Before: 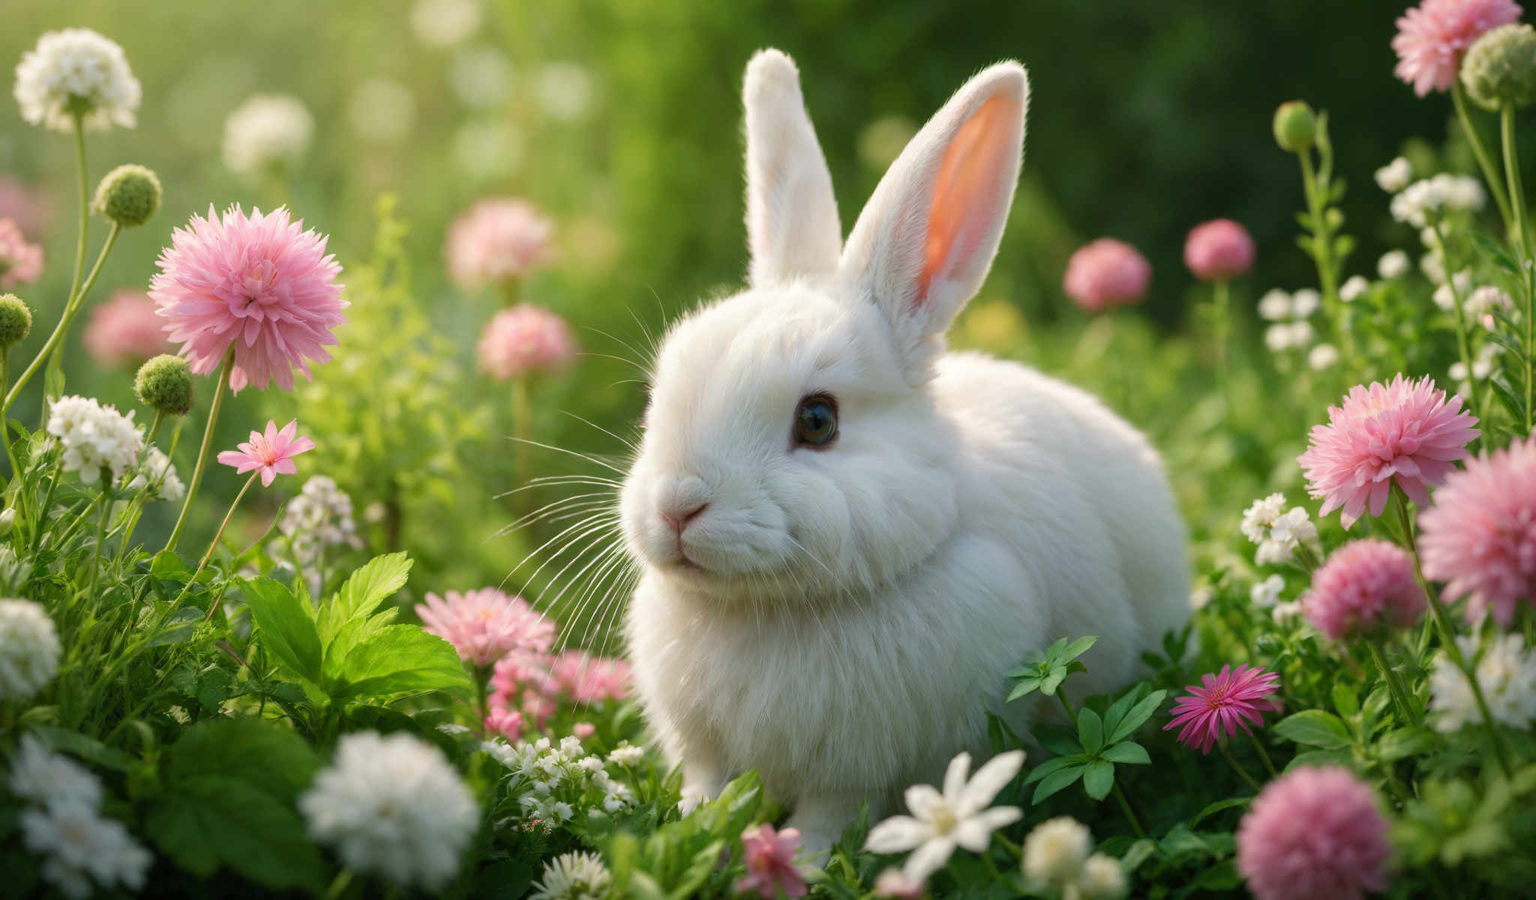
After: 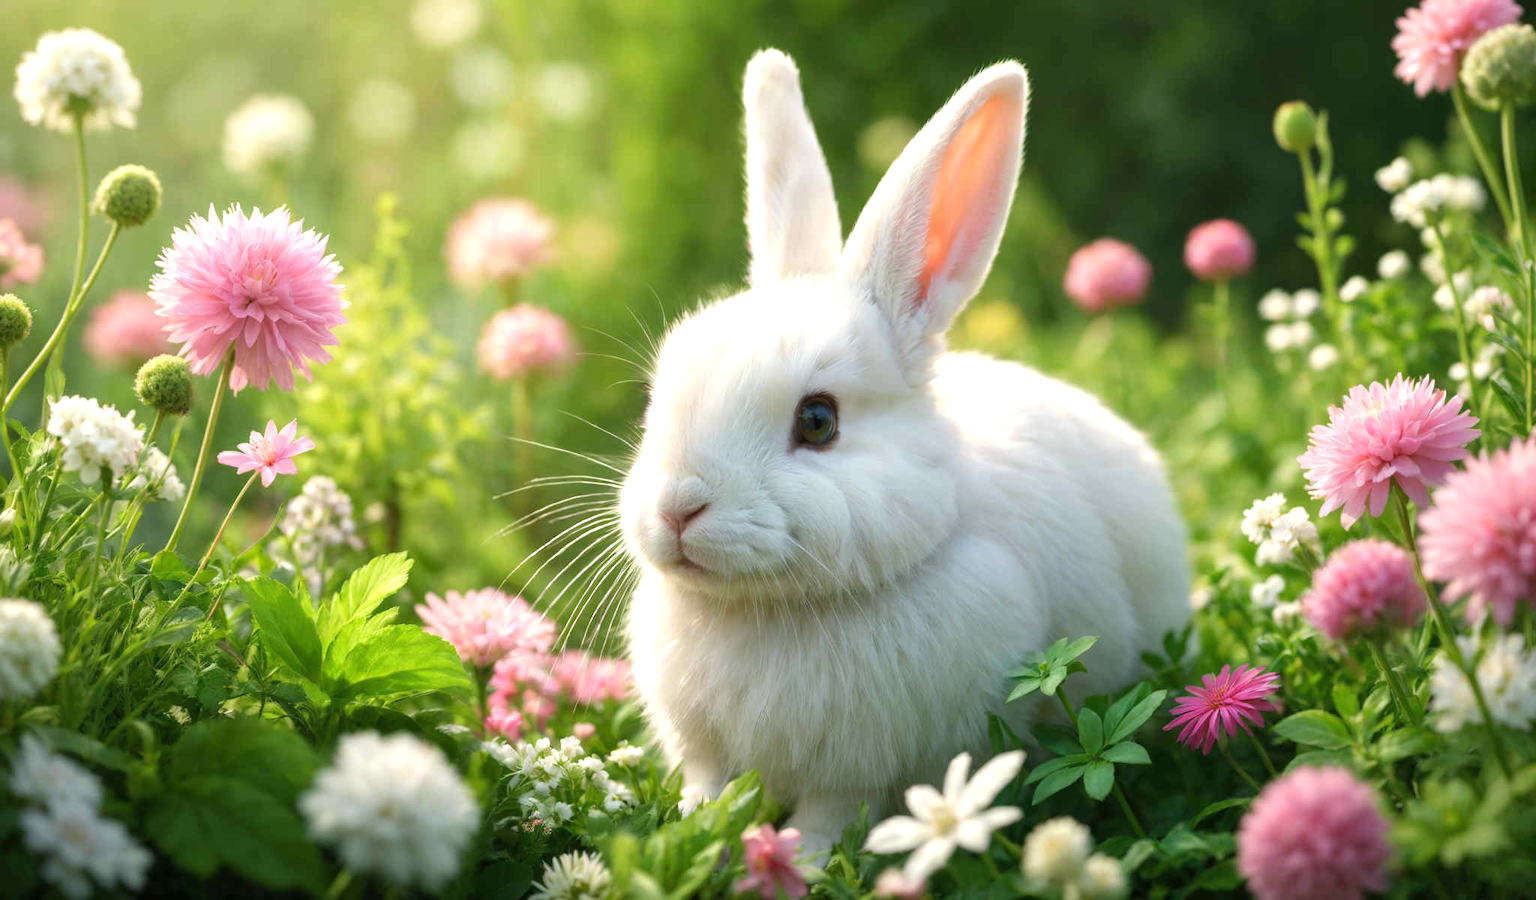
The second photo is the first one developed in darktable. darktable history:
exposure: exposure 0.566 EV, compensate highlight preservation false
